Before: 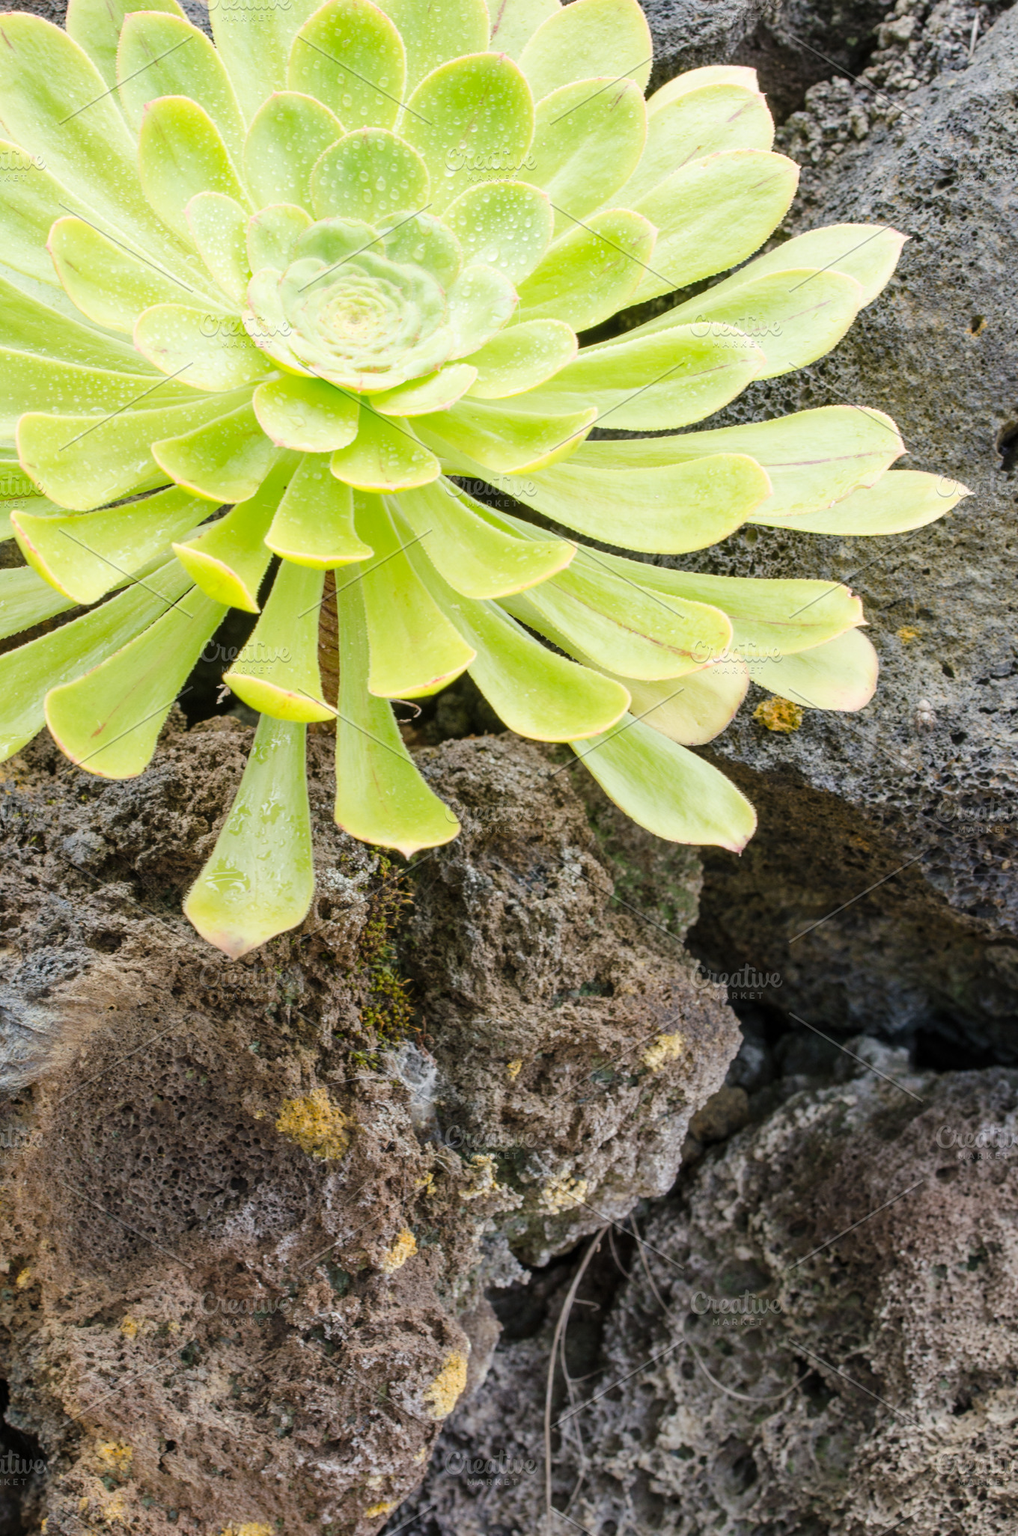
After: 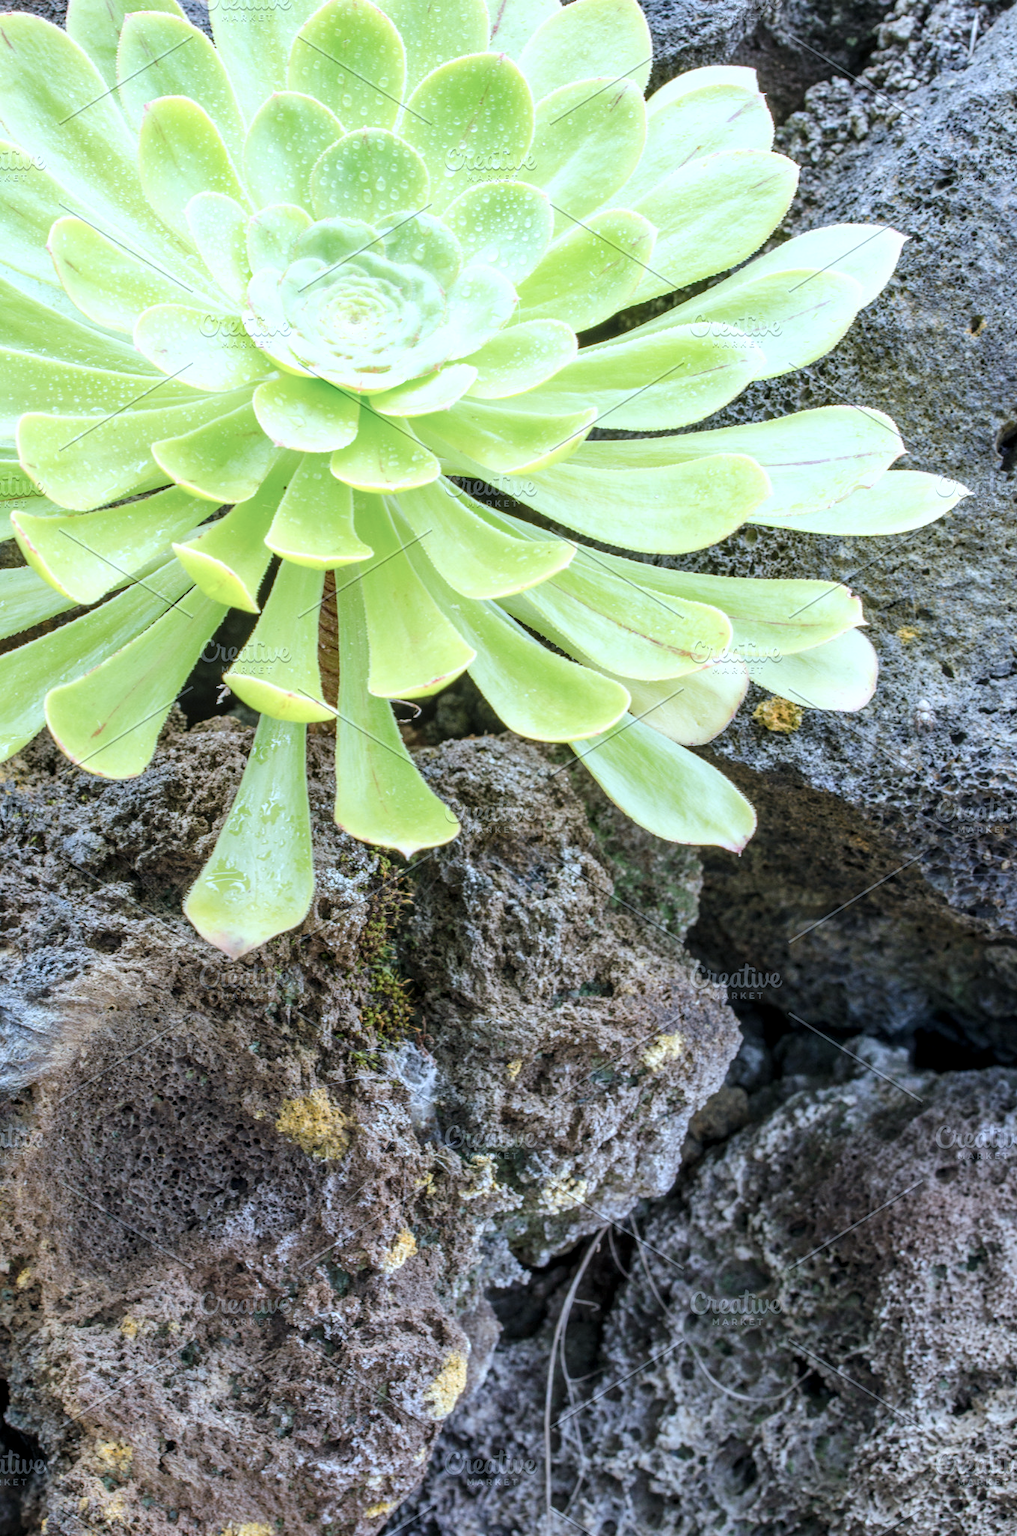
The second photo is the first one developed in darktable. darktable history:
exposure: exposure 0.202 EV, compensate highlight preservation false
color calibration: illuminant custom, x 0.387, y 0.387, temperature 3810.67 K, gamut compression 2.97
local contrast: on, module defaults
